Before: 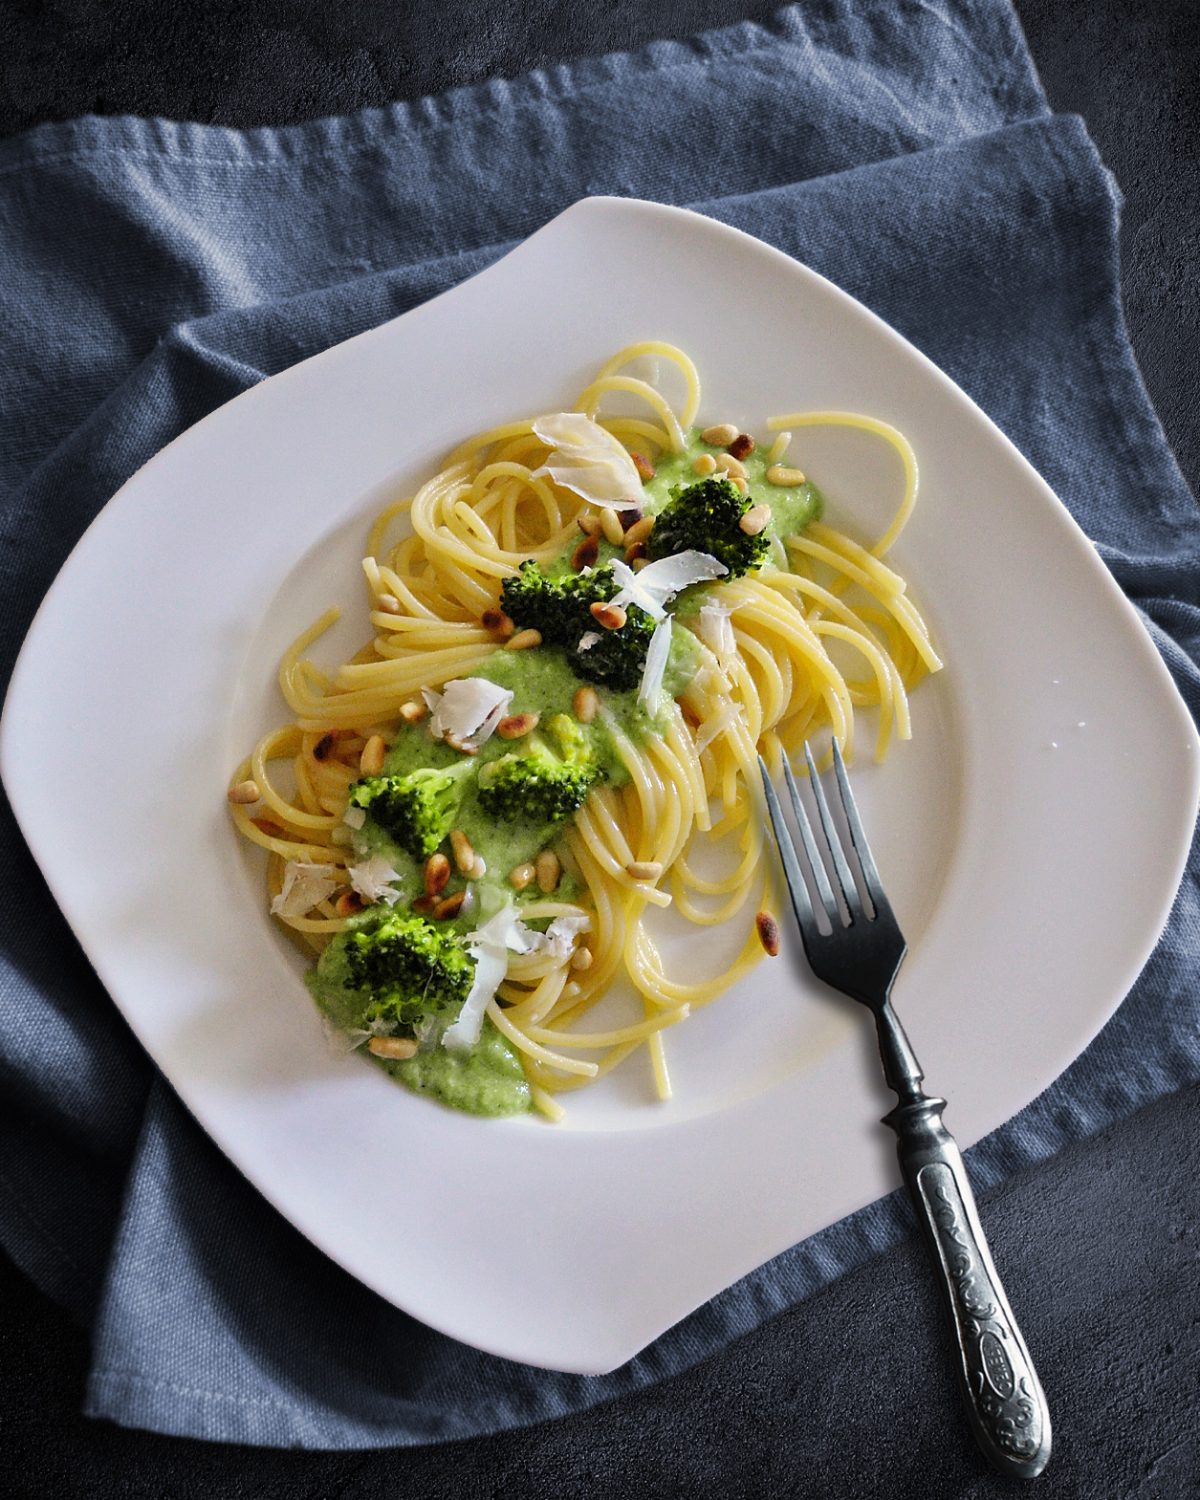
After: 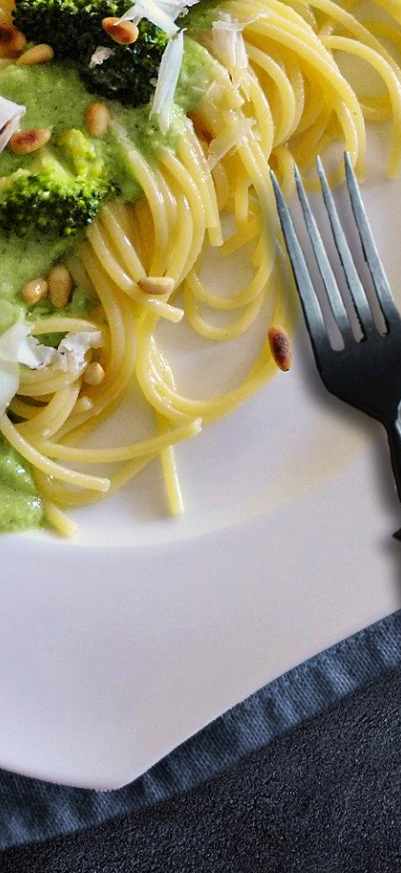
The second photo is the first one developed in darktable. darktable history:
crop: left 40.735%, top 39.005%, right 25.786%, bottom 2.738%
velvia: on, module defaults
